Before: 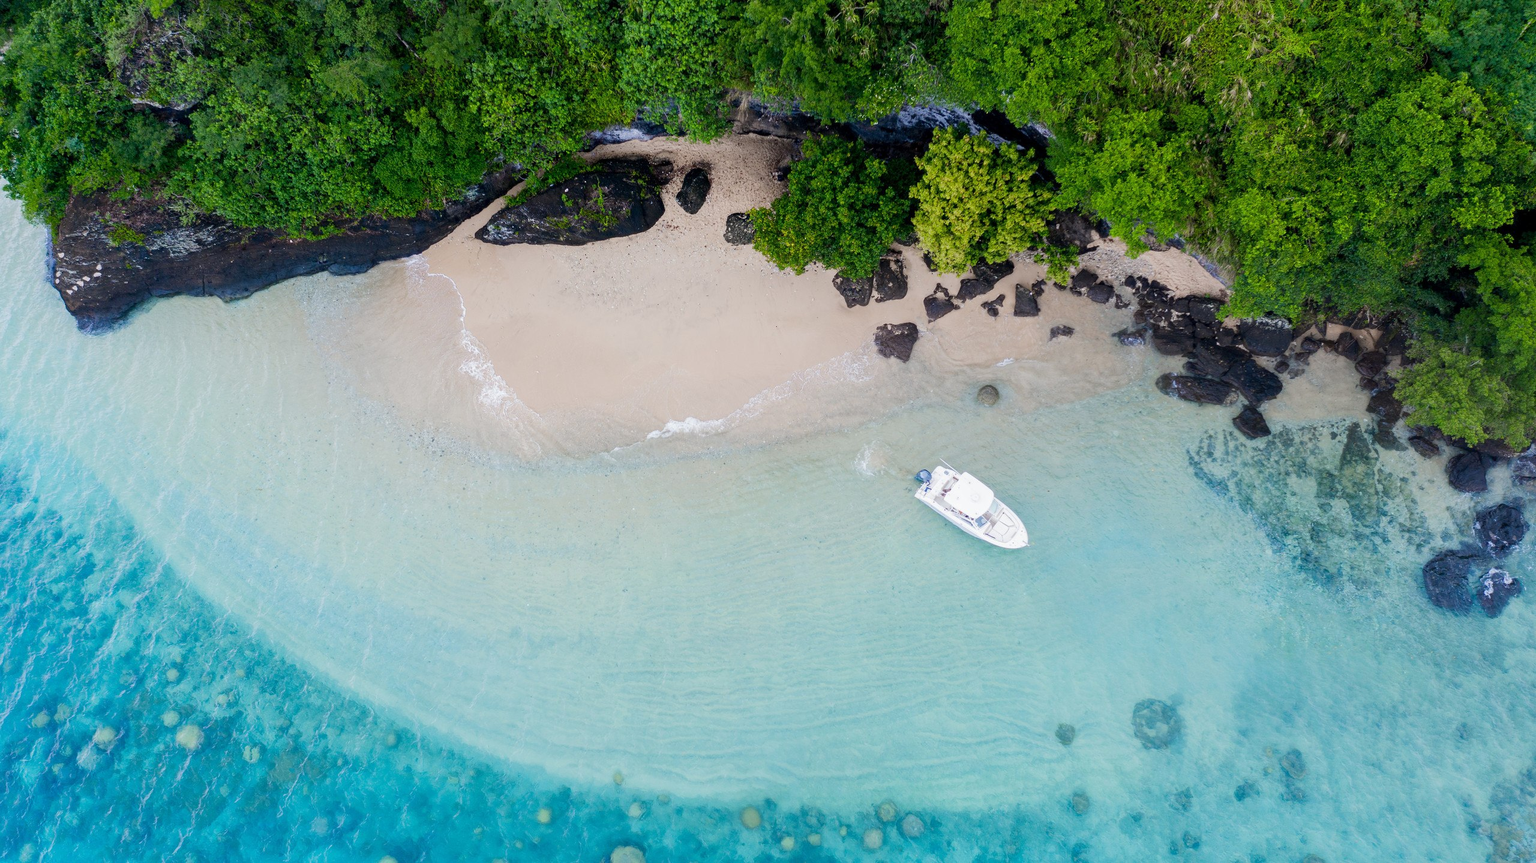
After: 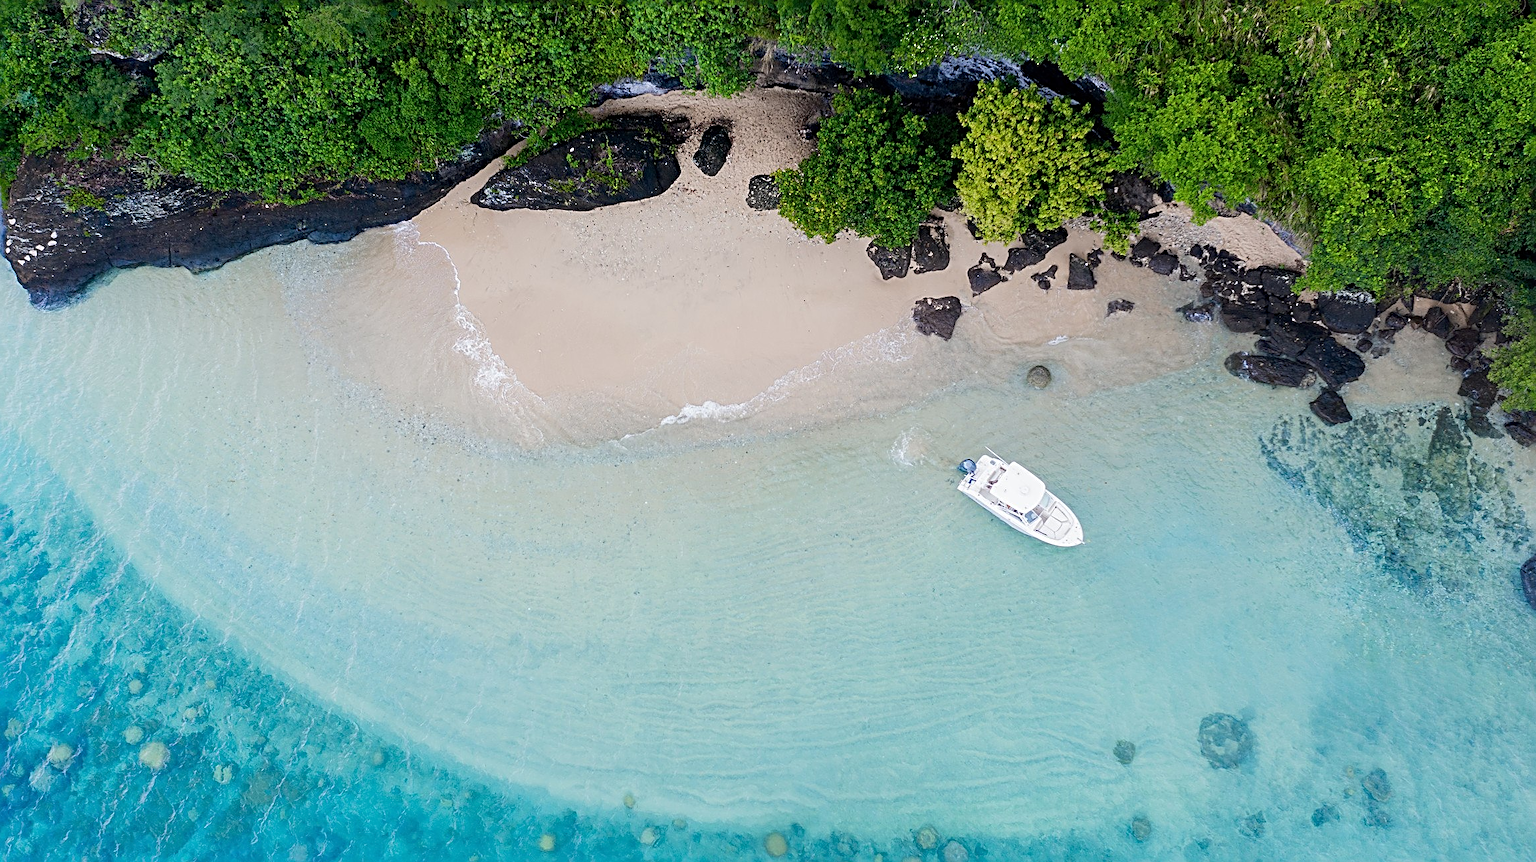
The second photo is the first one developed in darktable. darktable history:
crop: left 3.305%, top 6.436%, right 6.389%, bottom 3.258%
sharpen: radius 3.025, amount 0.757
